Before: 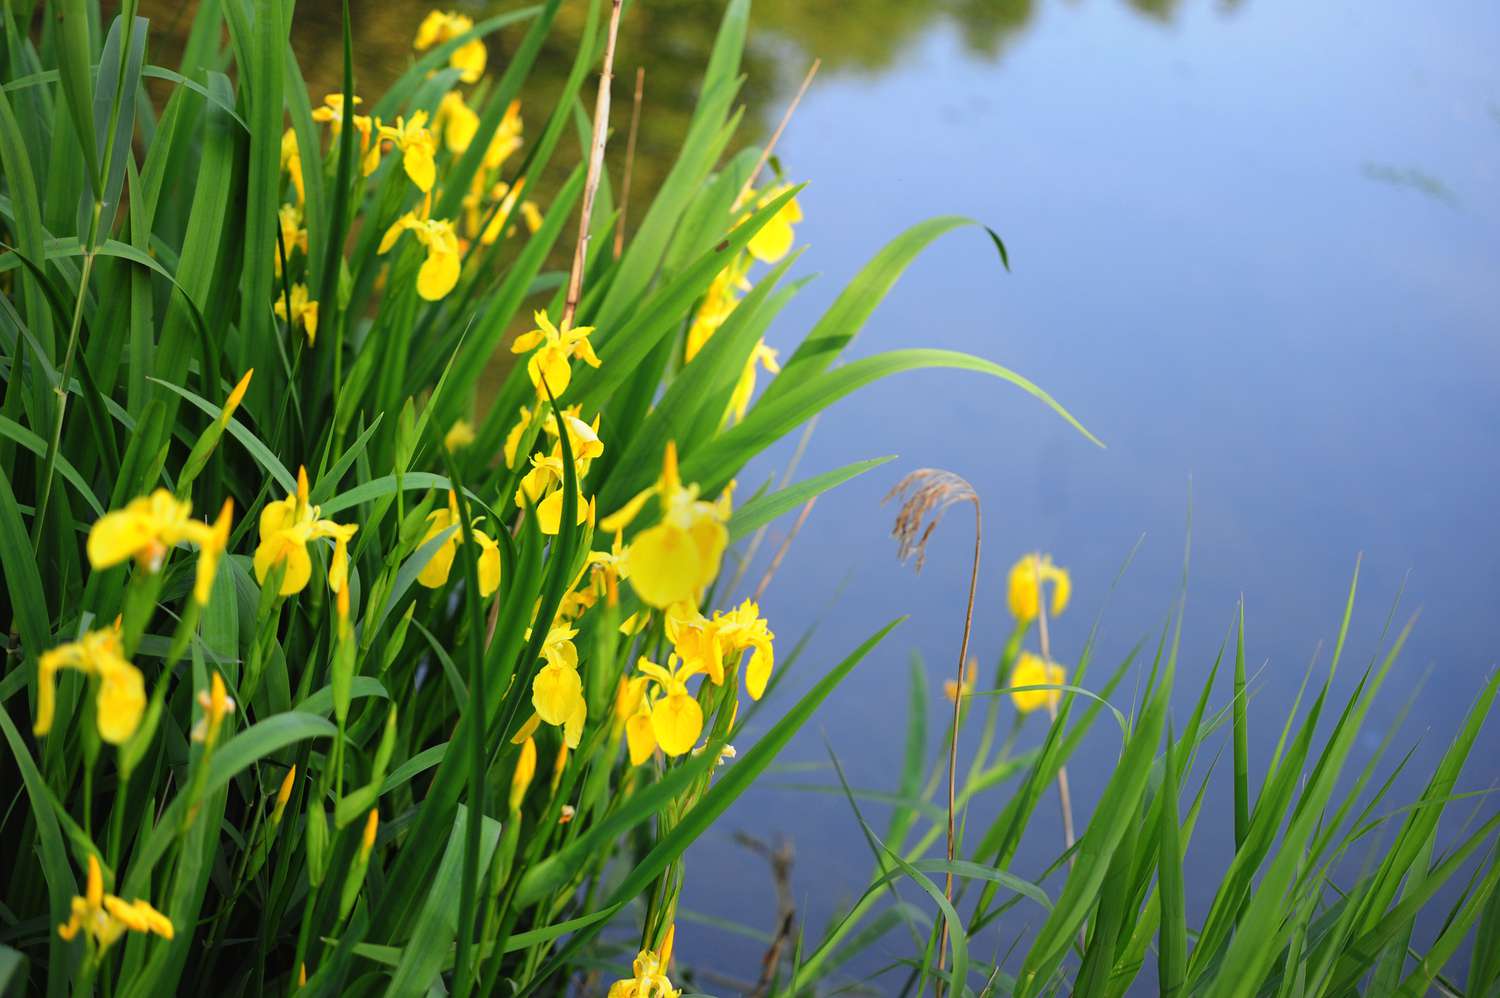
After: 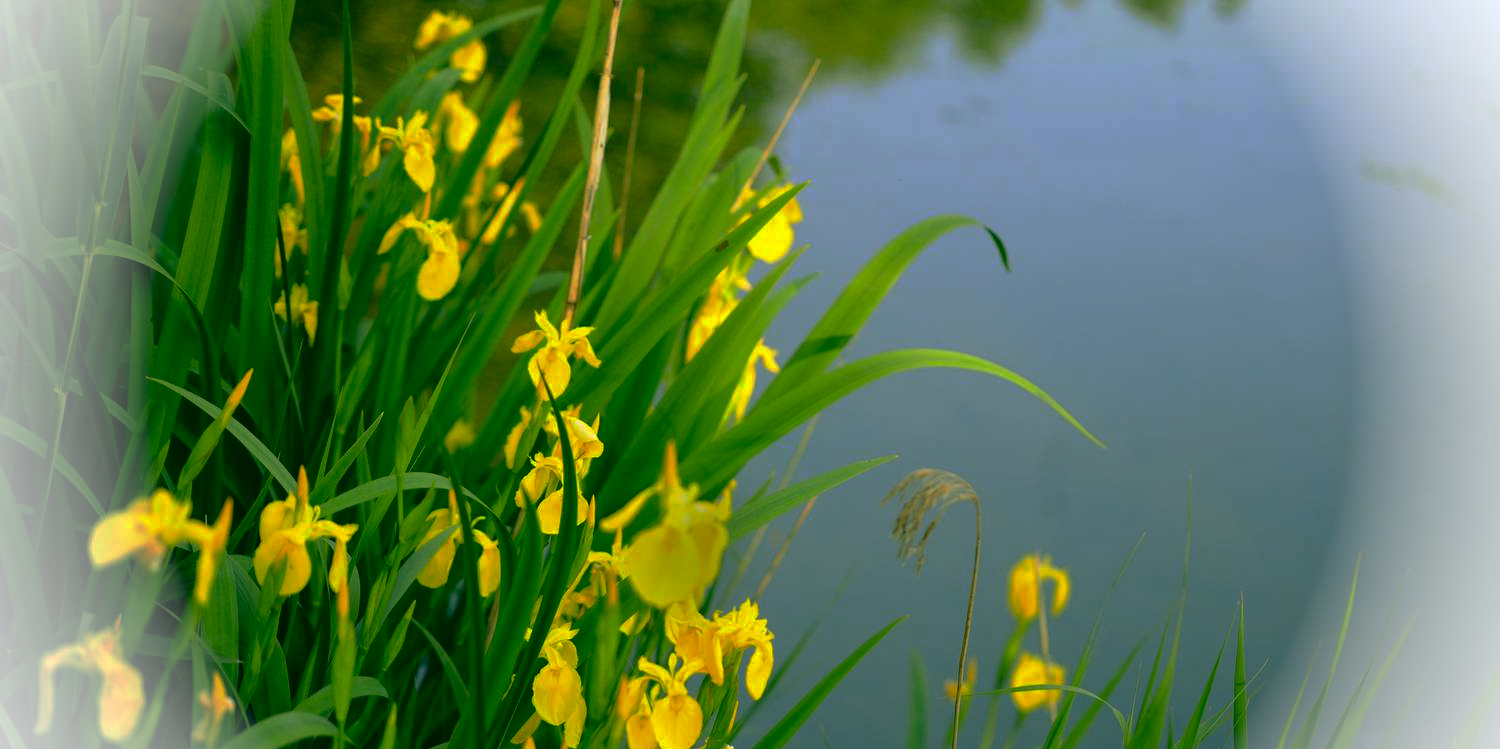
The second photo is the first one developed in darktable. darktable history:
color correction: highlights a* 5.66, highlights b* 33.09, shadows a* -25.95, shadows b* 3.83
vignetting: brightness 0.989, saturation -0.491
base curve: curves: ch0 [(0, 0) (0.841, 0.609) (1, 1)], preserve colors none
crop: bottom 24.935%
